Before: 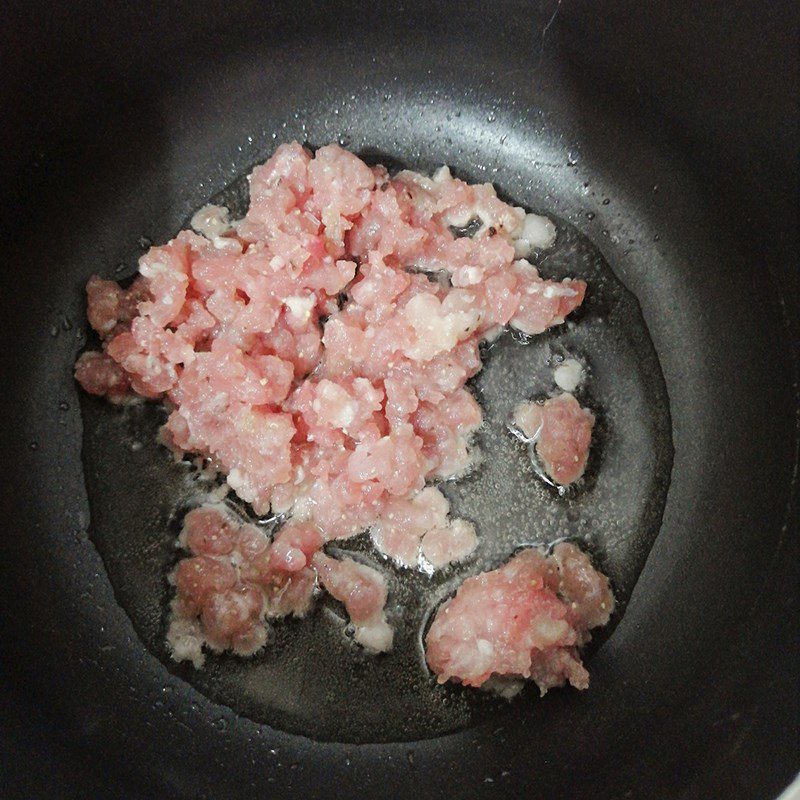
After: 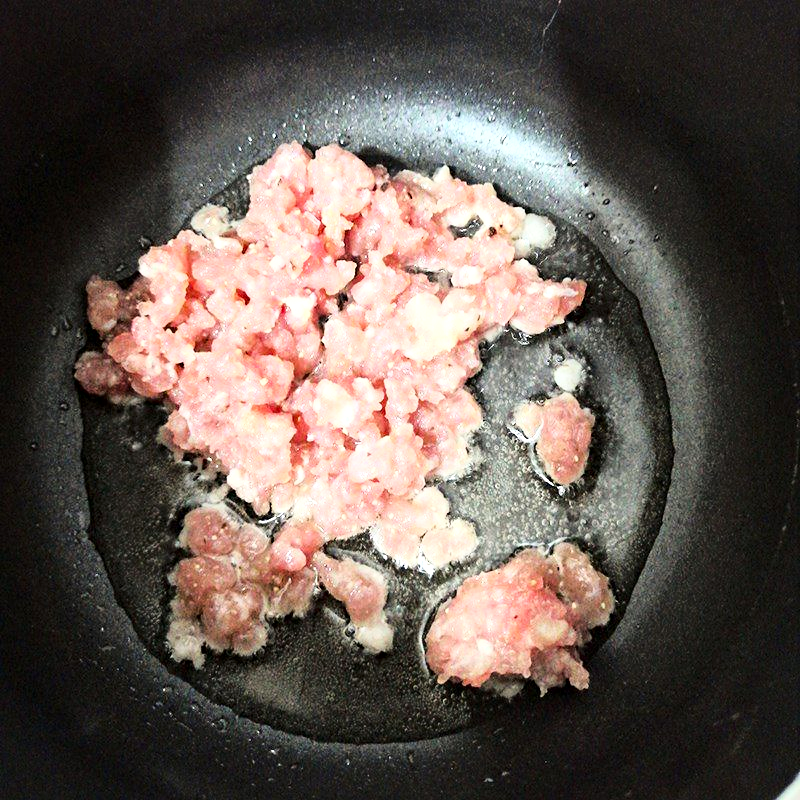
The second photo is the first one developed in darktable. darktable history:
base curve: curves: ch0 [(0, 0) (0.026, 0.03) (0.109, 0.232) (0.351, 0.748) (0.669, 0.968) (1, 1)]
haze removal: compatibility mode true, adaptive false
local contrast: mode bilateral grid, contrast 20, coarseness 51, detail 141%, midtone range 0.2
